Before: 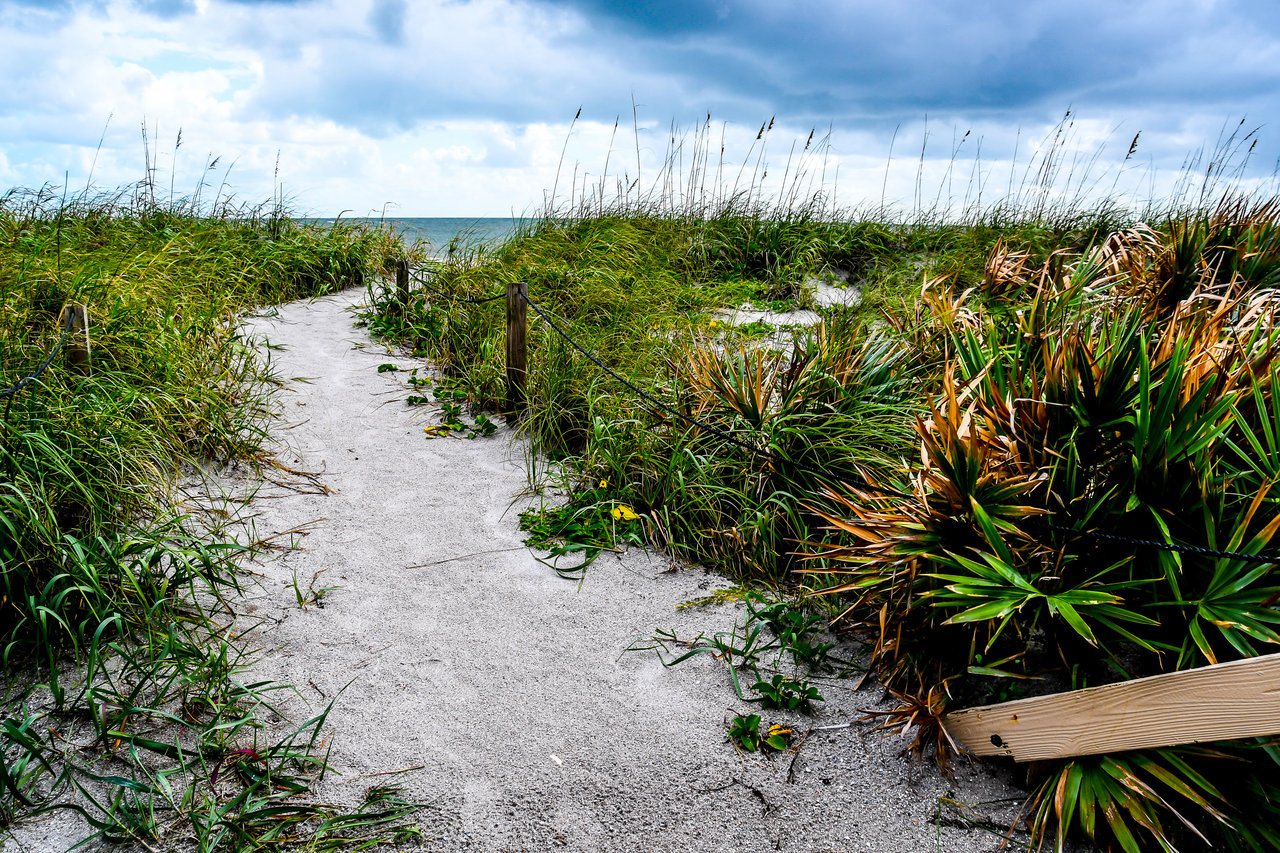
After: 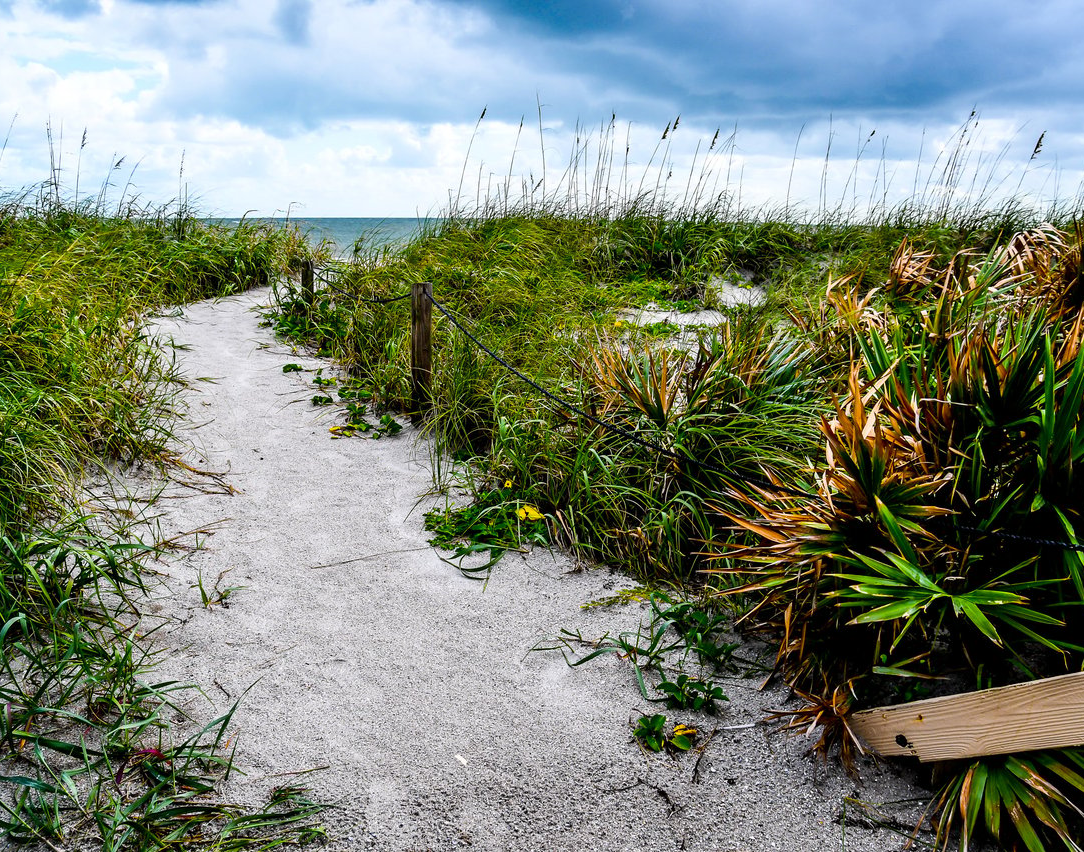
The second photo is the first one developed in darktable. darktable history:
crop: left 7.456%, right 7.799%
